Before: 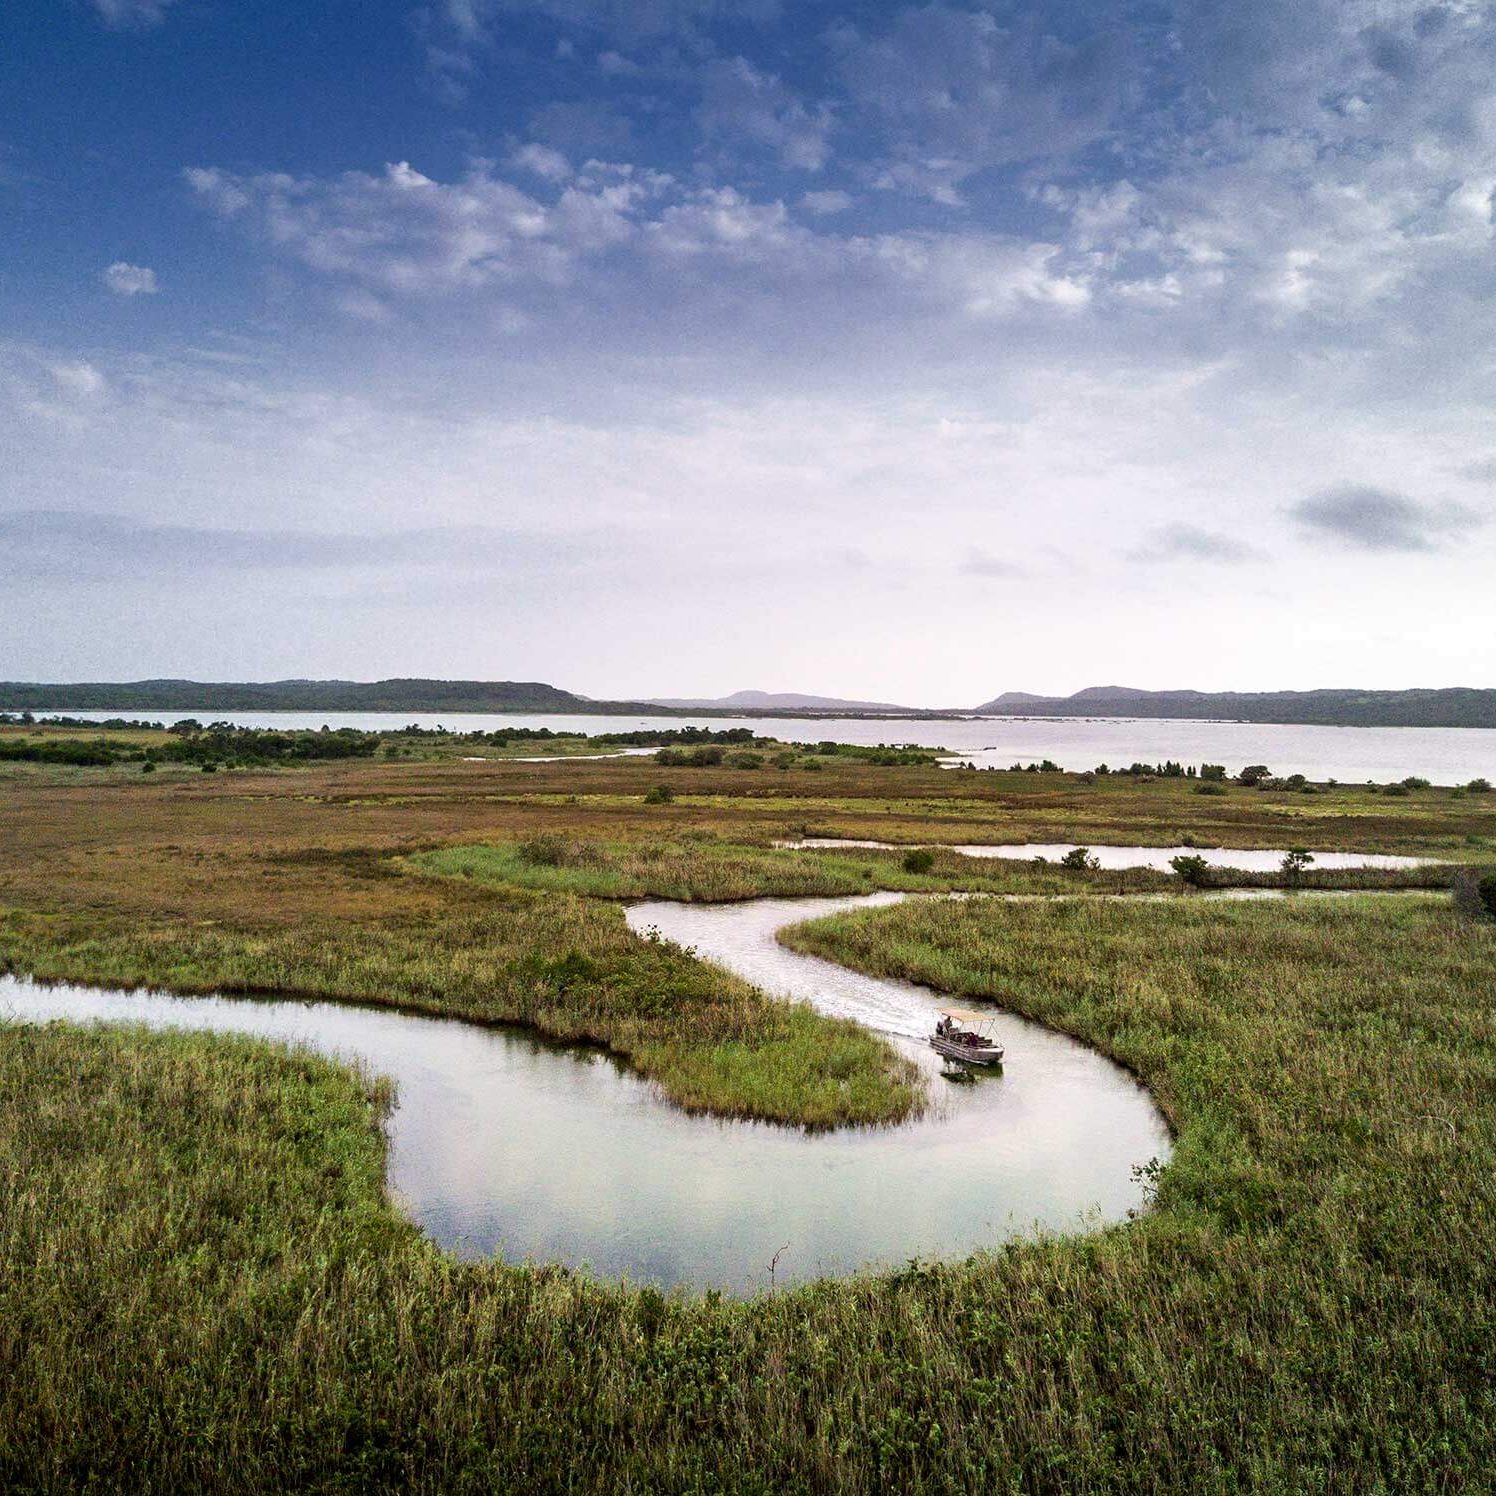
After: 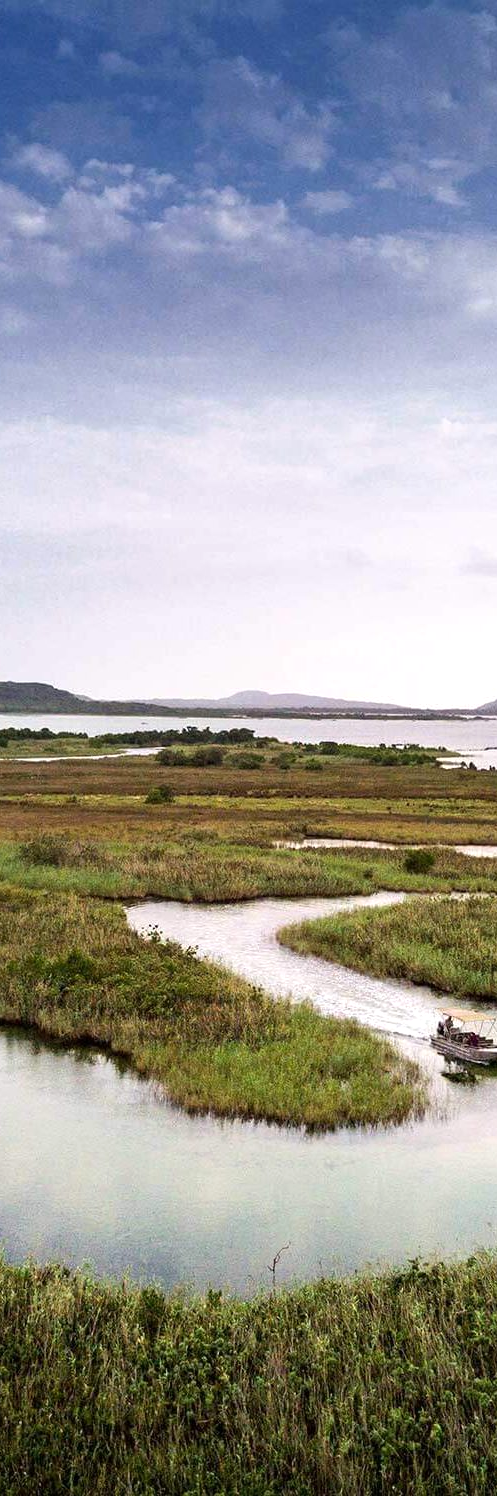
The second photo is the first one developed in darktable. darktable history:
crop: left 33.36%, right 33.36%
exposure: exposure 0.15 EV, compensate highlight preservation false
